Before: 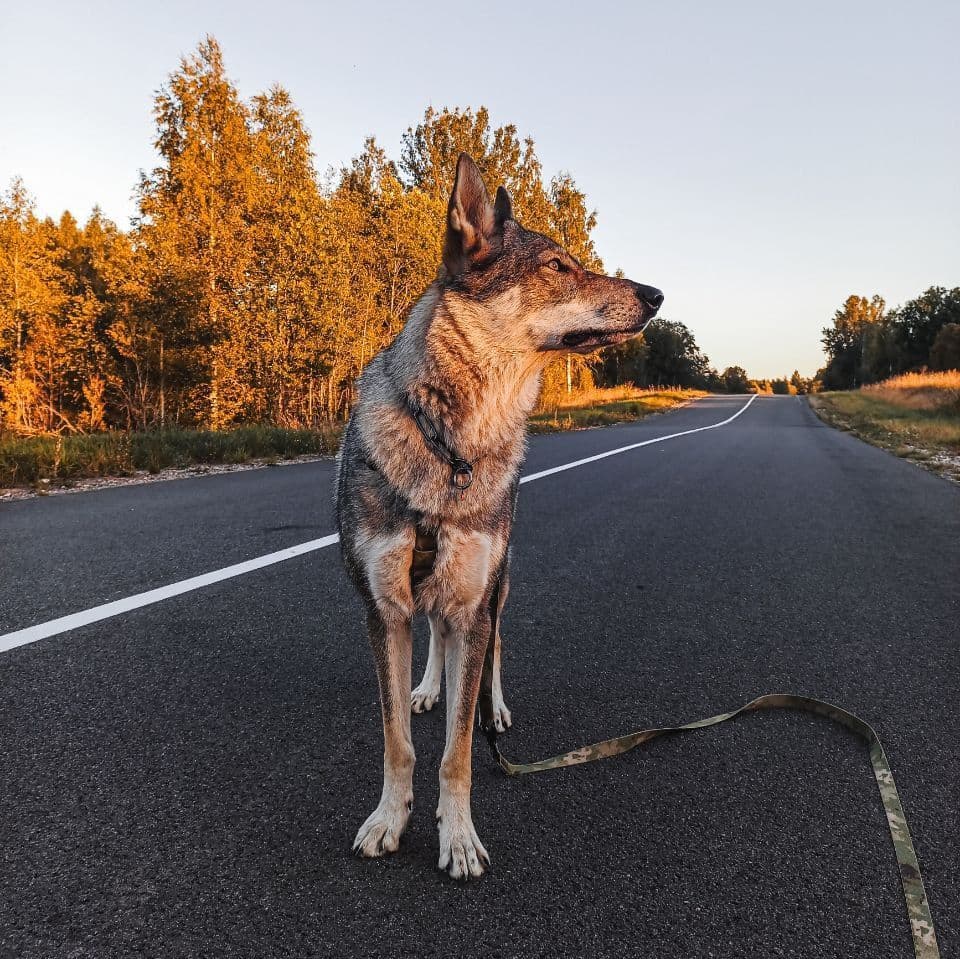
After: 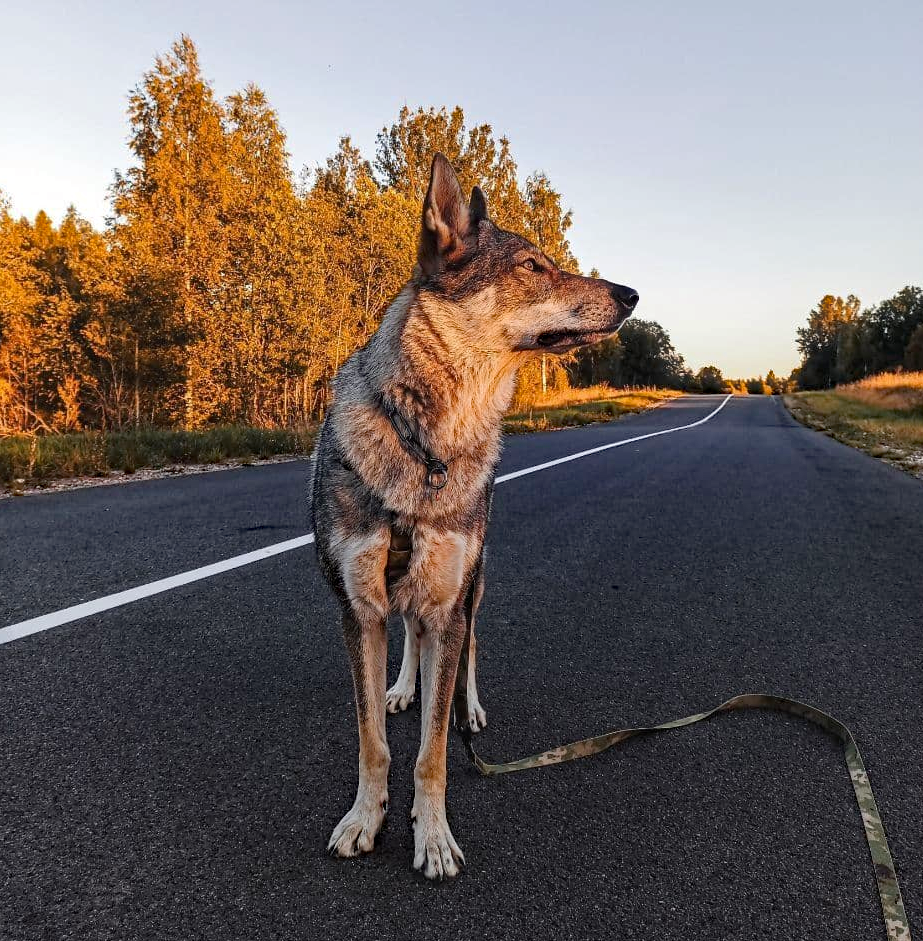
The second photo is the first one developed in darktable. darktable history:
crop and rotate: left 2.652%, right 1.122%, bottom 1.781%
haze removal: strength 0.53, distance 0.92, compatibility mode true, adaptive false
